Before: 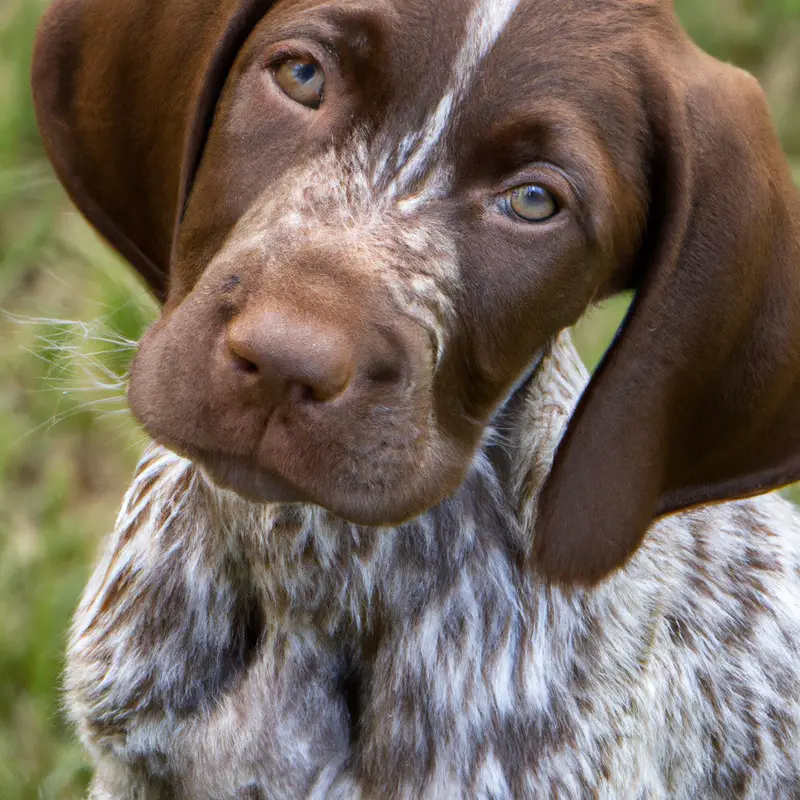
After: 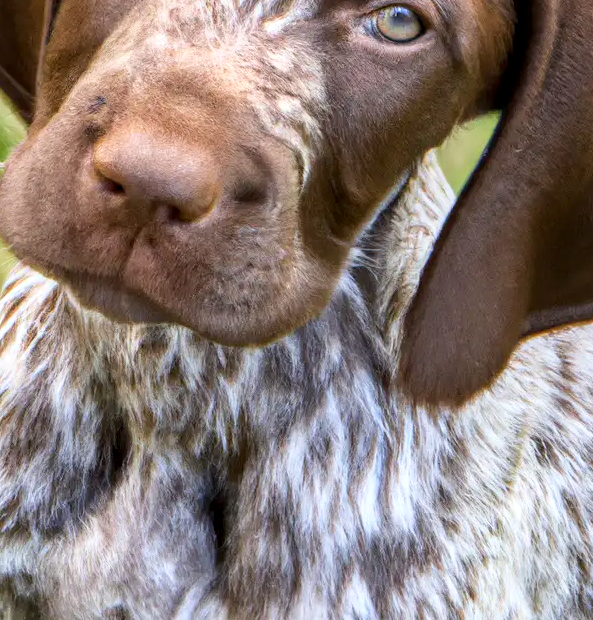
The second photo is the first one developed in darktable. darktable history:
crop: left 16.836%, top 22.487%, right 9.01%
base curve: curves: ch0 [(0, 0) (0.204, 0.334) (0.55, 0.733) (1, 1)]
local contrast: on, module defaults
